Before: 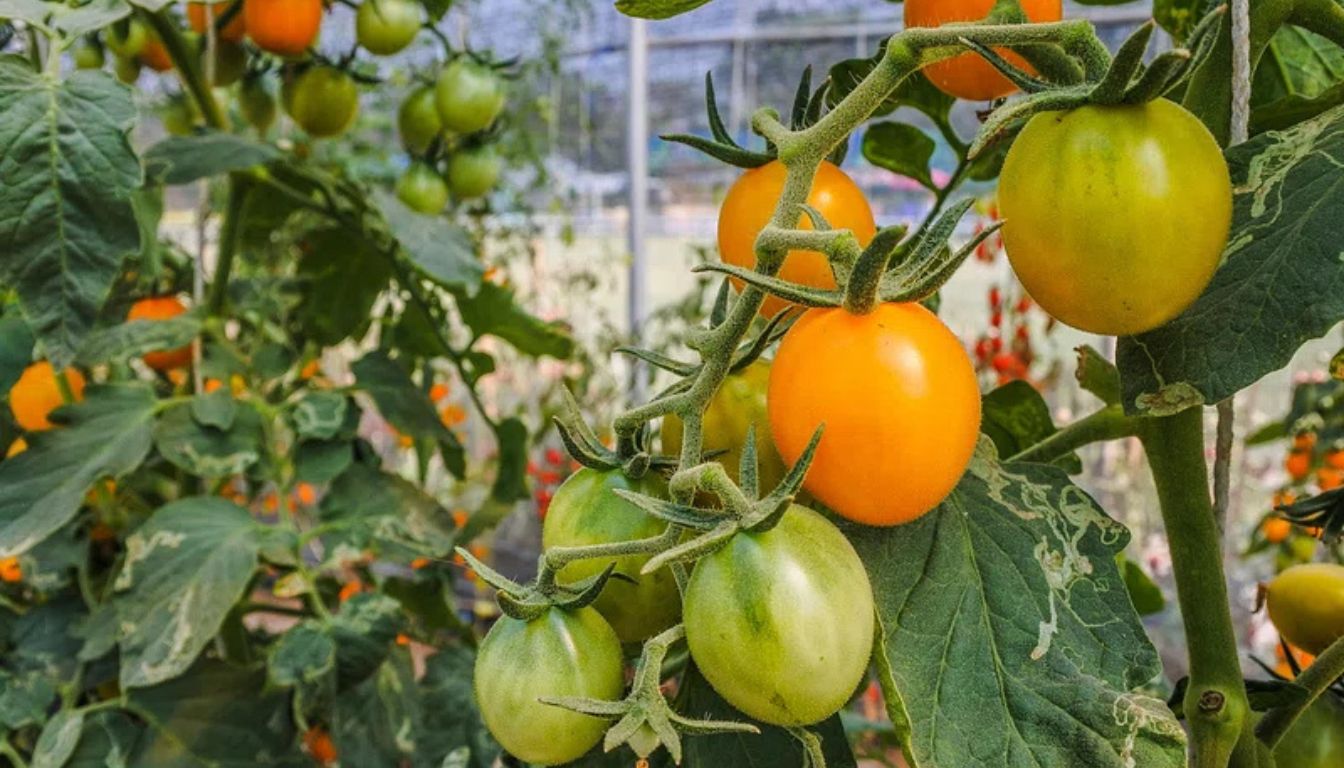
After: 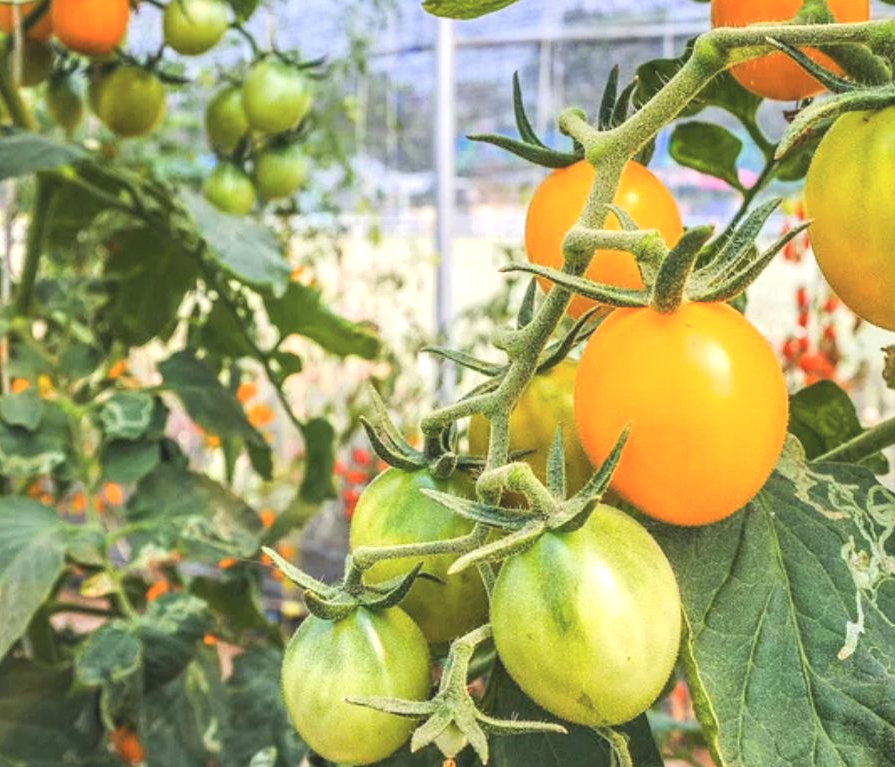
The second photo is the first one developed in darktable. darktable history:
crop and rotate: left 14.398%, right 18.977%
tone equalizer: -8 EV 0.001 EV, -7 EV -0.003 EV, -6 EV 0.002 EV, -5 EV -0.034 EV, -4 EV -0.14 EV, -3 EV -0.166 EV, -2 EV 0.224 EV, -1 EV 0.705 EV, +0 EV 0.507 EV, smoothing diameter 24.89%, edges refinement/feathering 9.16, preserve details guided filter
contrast brightness saturation: contrast -0.156, brightness 0.052, saturation -0.135
exposure: black level correction 0, exposure 0.394 EV, compensate highlight preservation false
